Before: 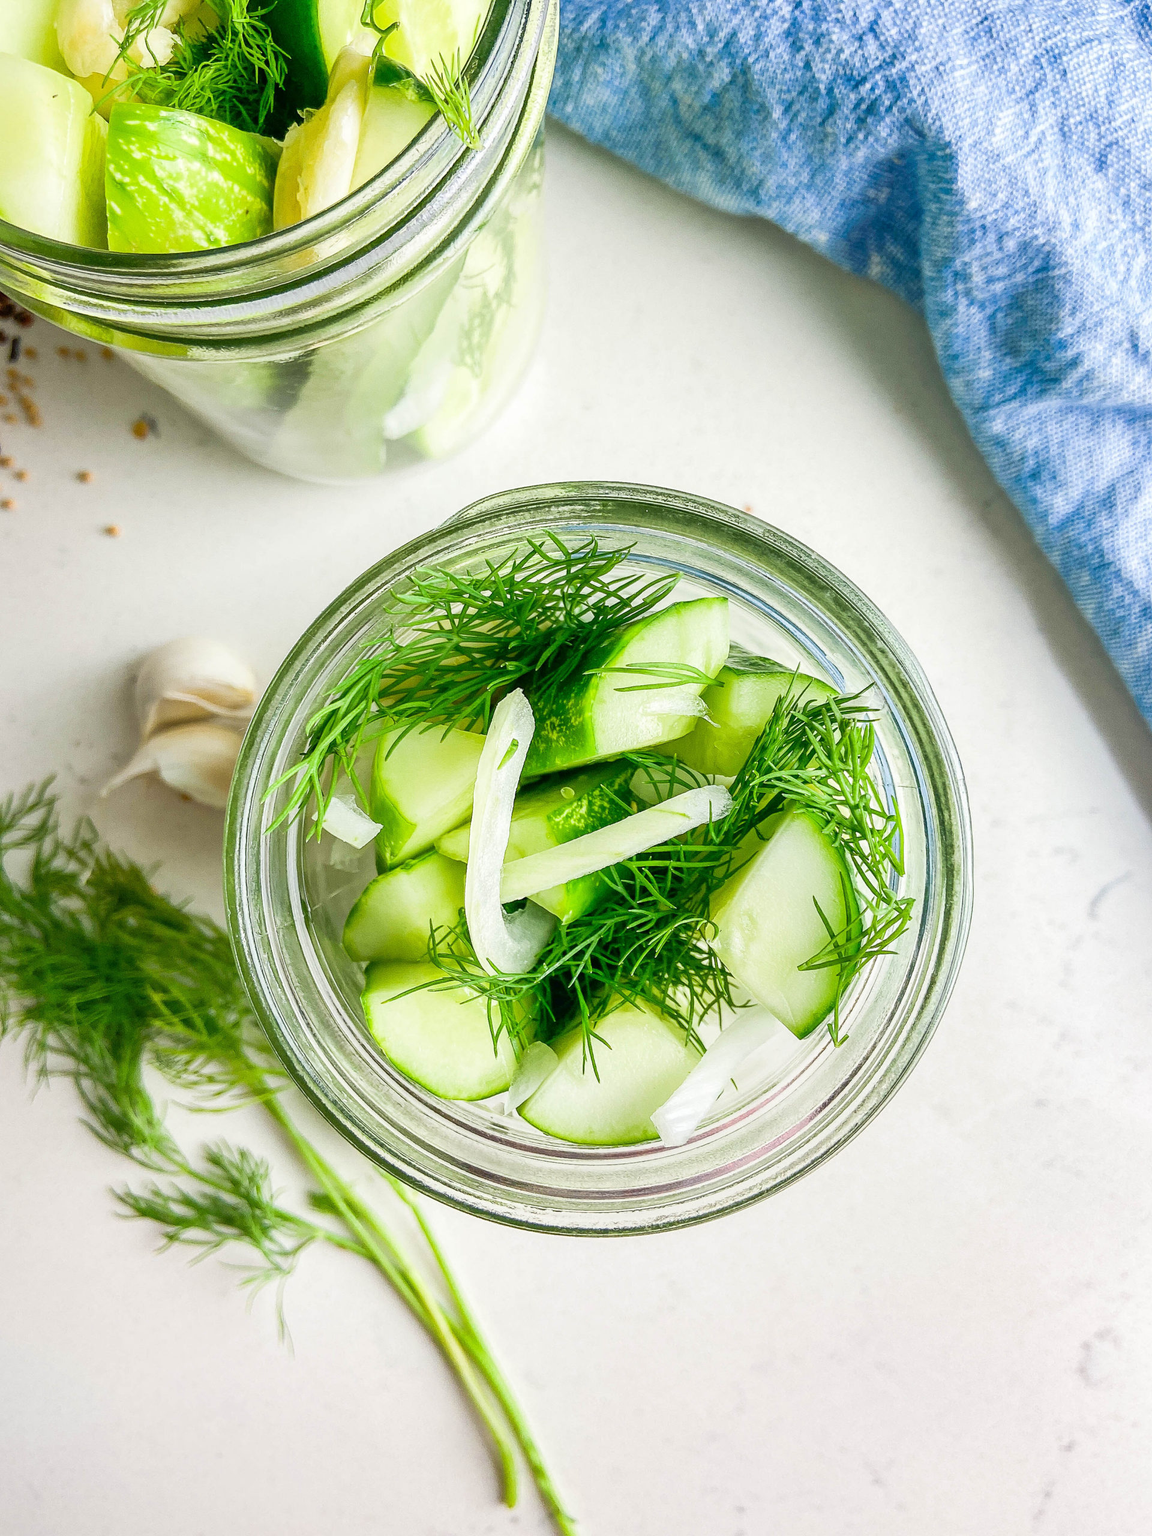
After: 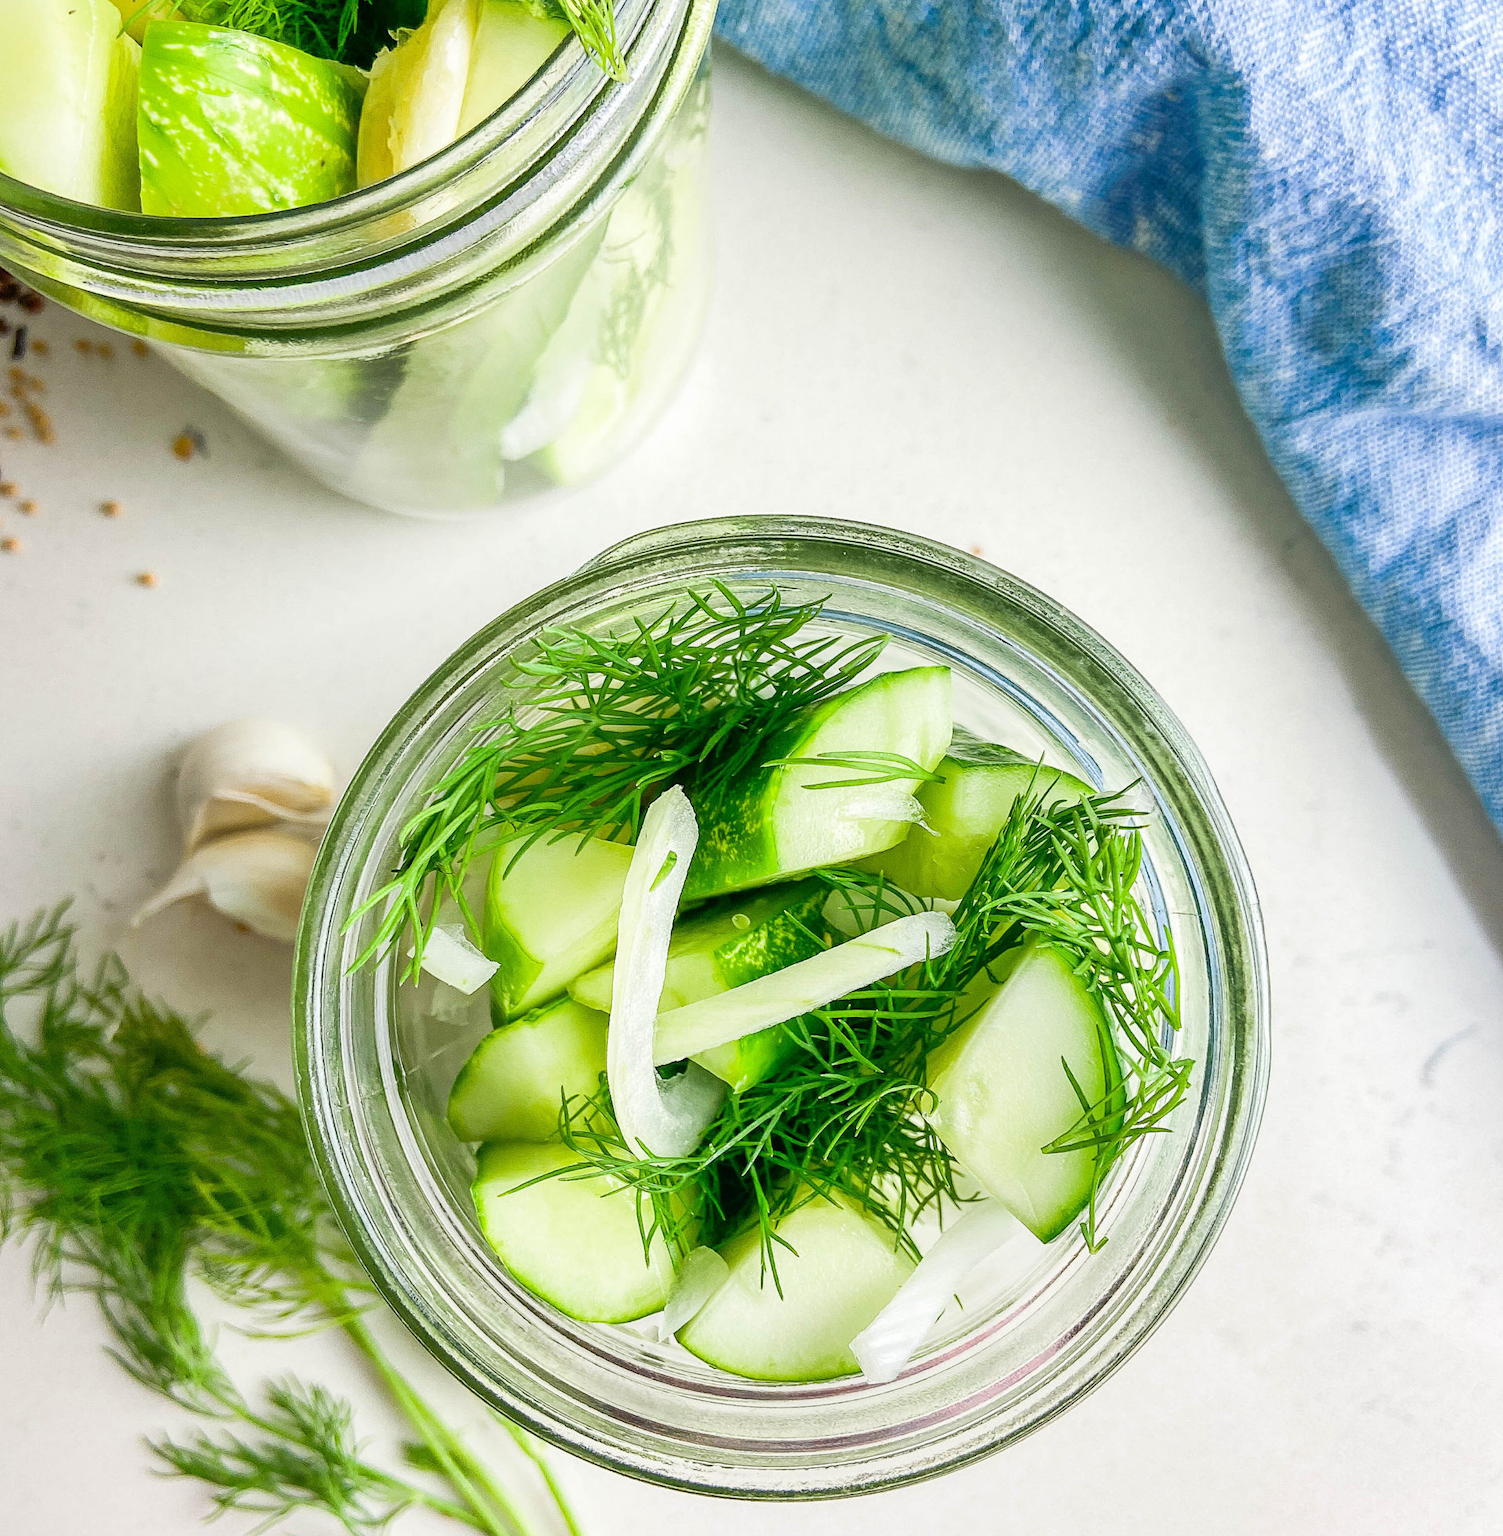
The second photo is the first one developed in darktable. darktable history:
crop: top 5.703%, bottom 17.688%
